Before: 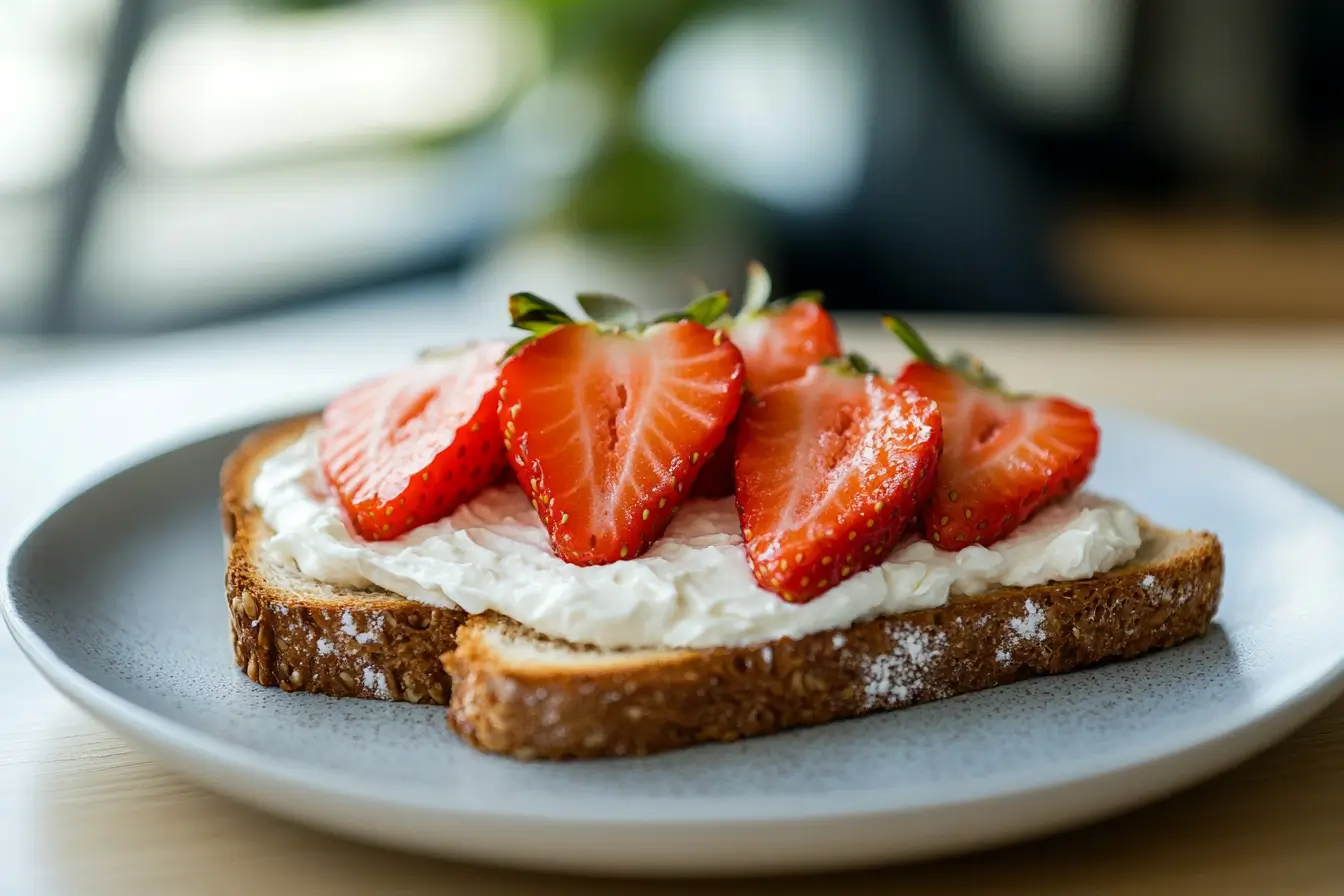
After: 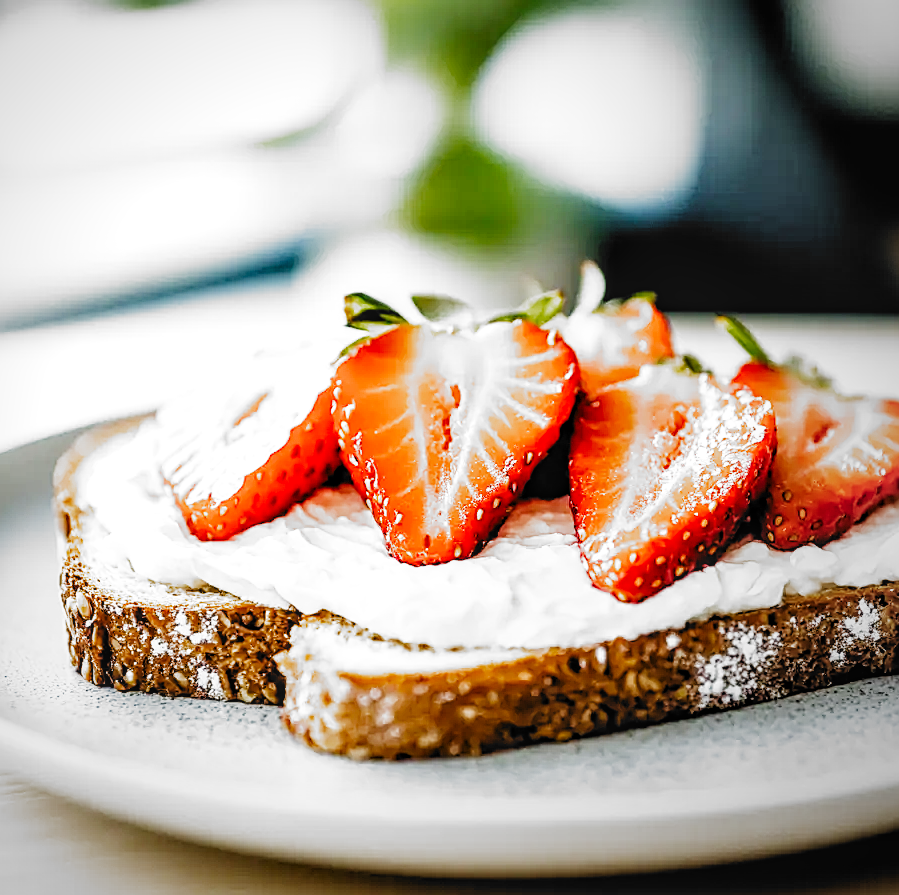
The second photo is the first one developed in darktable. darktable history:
sharpen: on, module defaults
exposure: black level correction 0, exposure 1.2 EV, compensate highlight preservation false
crop and rotate: left 12.405%, right 20.68%
tone equalizer: -8 EV -0.413 EV, -7 EV -0.384 EV, -6 EV -0.353 EV, -5 EV -0.243 EV, -3 EV 0.227 EV, -2 EV 0.312 EV, -1 EV 0.373 EV, +0 EV 0.442 EV
local contrast: on, module defaults
vignetting: fall-off start 74.13%, fall-off radius 65.65%, brightness -0.42, saturation -0.302, center (-0.12, -0.001), unbound false
filmic rgb: black relative exposure -5.1 EV, white relative exposure 3.97 EV, hardness 2.88, contrast 1.296, highlights saturation mix -29.15%, add noise in highlights 0, preserve chrominance no, color science v3 (2019), use custom middle-gray values true, contrast in highlights soft
